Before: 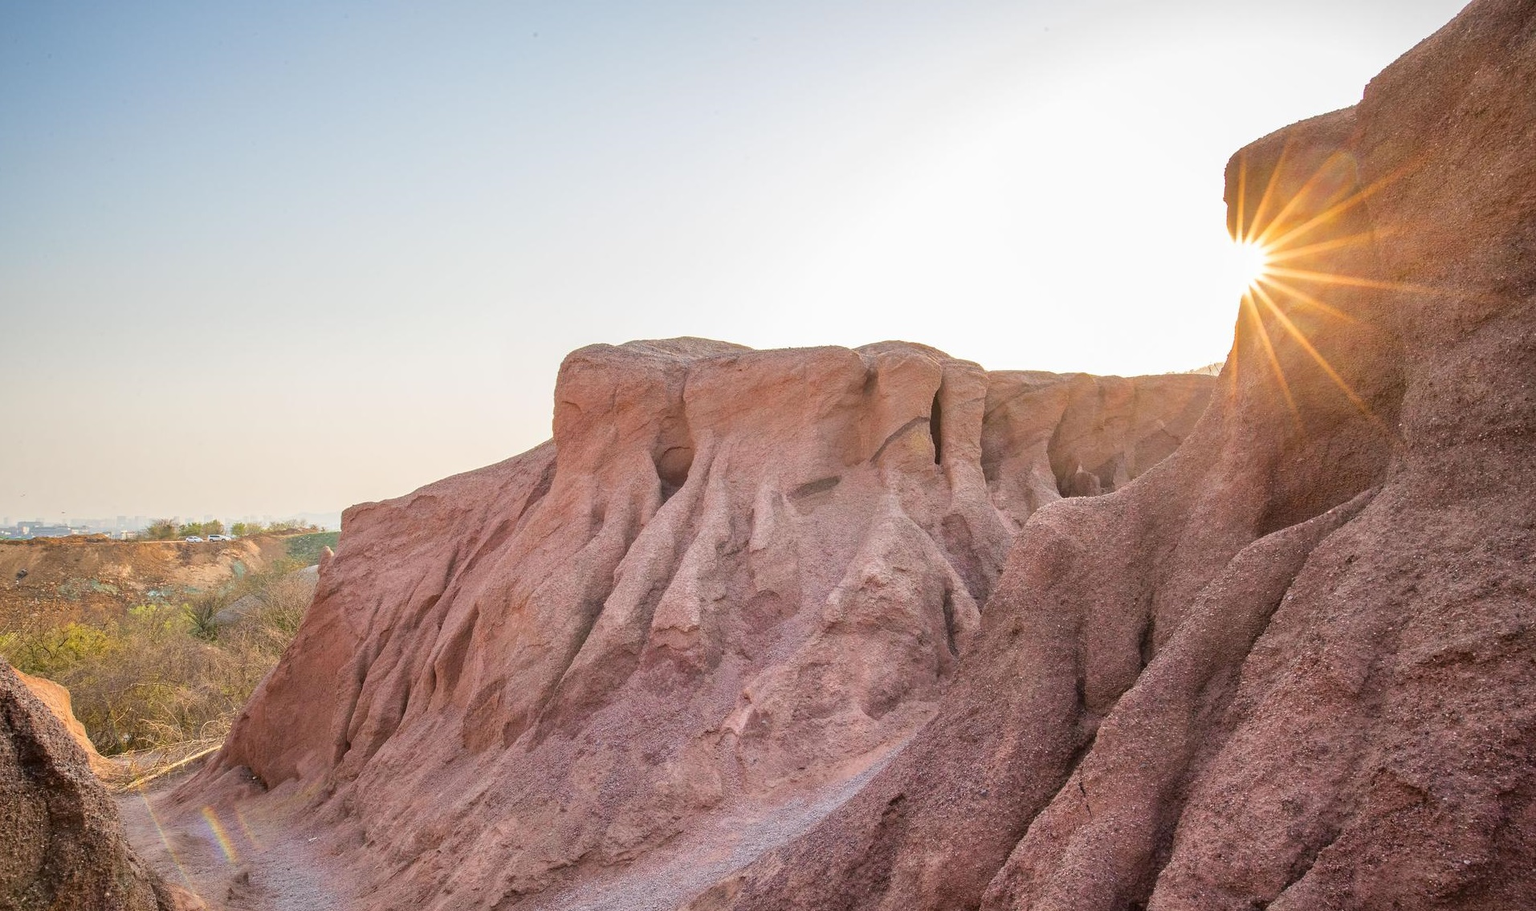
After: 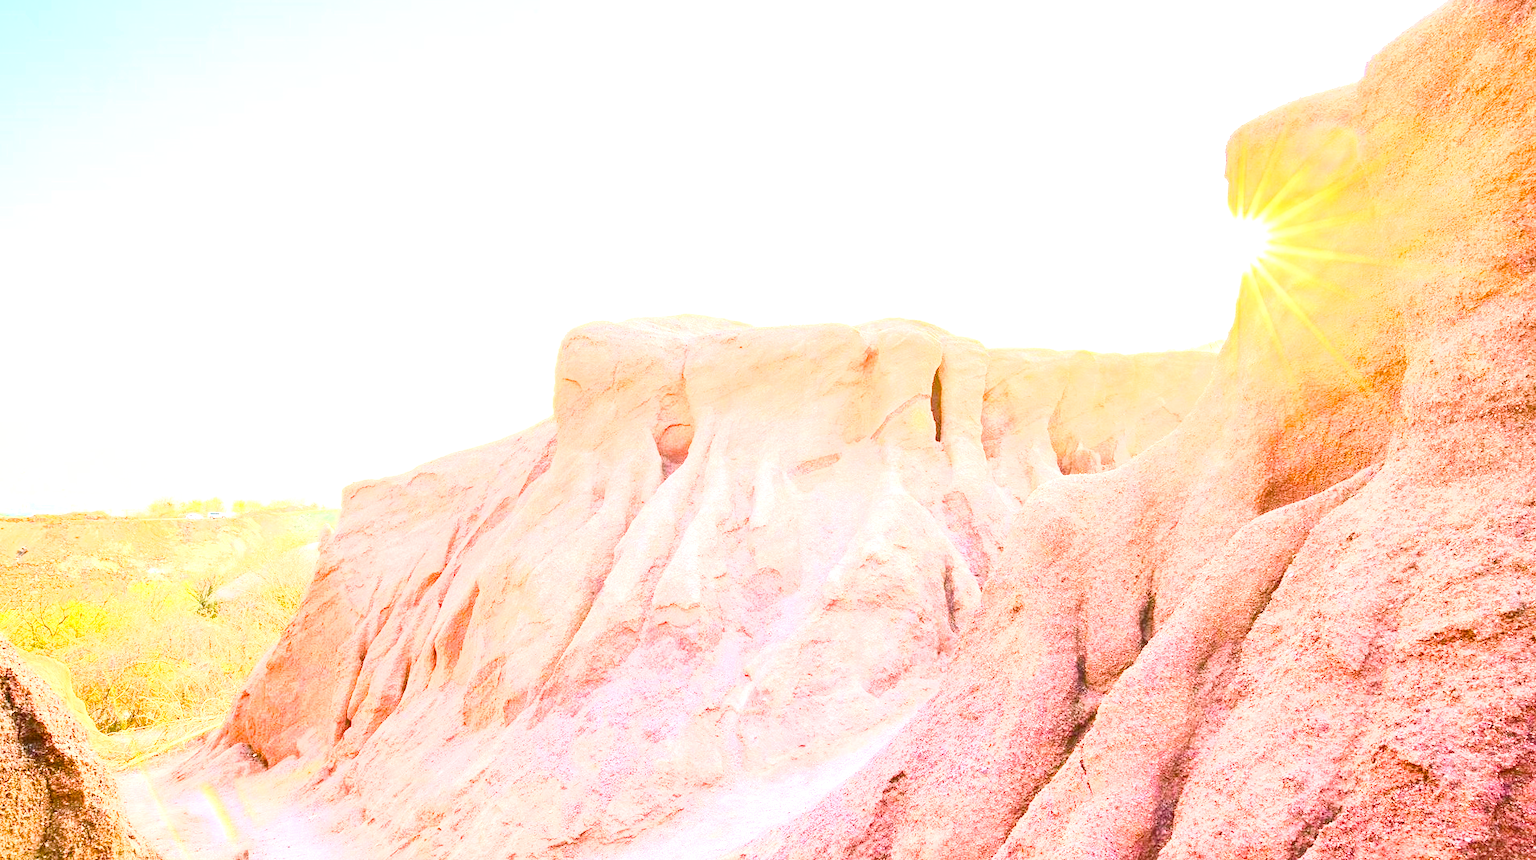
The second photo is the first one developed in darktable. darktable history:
color balance rgb: shadows lift › chroma 2.05%, shadows lift › hue 136.27°, global offset › luminance 0.267%, global offset › hue 171.77°, perceptual saturation grading › global saturation 54.158%, perceptual saturation grading › highlights -50.374%, perceptual saturation grading › mid-tones 40.328%, perceptual saturation grading › shadows 30.033%, global vibrance 20%
crop and rotate: top 2.589%, bottom 3.021%
exposure: exposure 1.99 EV, compensate exposure bias true, compensate highlight preservation false
tone curve: curves: ch0 [(0, 0) (0.003, 0.01) (0.011, 0.017) (0.025, 0.035) (0.044, 0.068) (0.069, 0.109) (0.1, 0.144) (0.136, 0.185) (0.177, 0.231) (0.224, 0.279) (0.277, 0.346) (0.335, 0.42) (0.399, 0.5) (0.468, 0.603) (0.543, 0.712) (0.623, 0.808) (0.709, 0.883) (0.801, 0.957) (0.898, 0.993) (1, 1)], color space Lab, linked channels, preserve colors none
